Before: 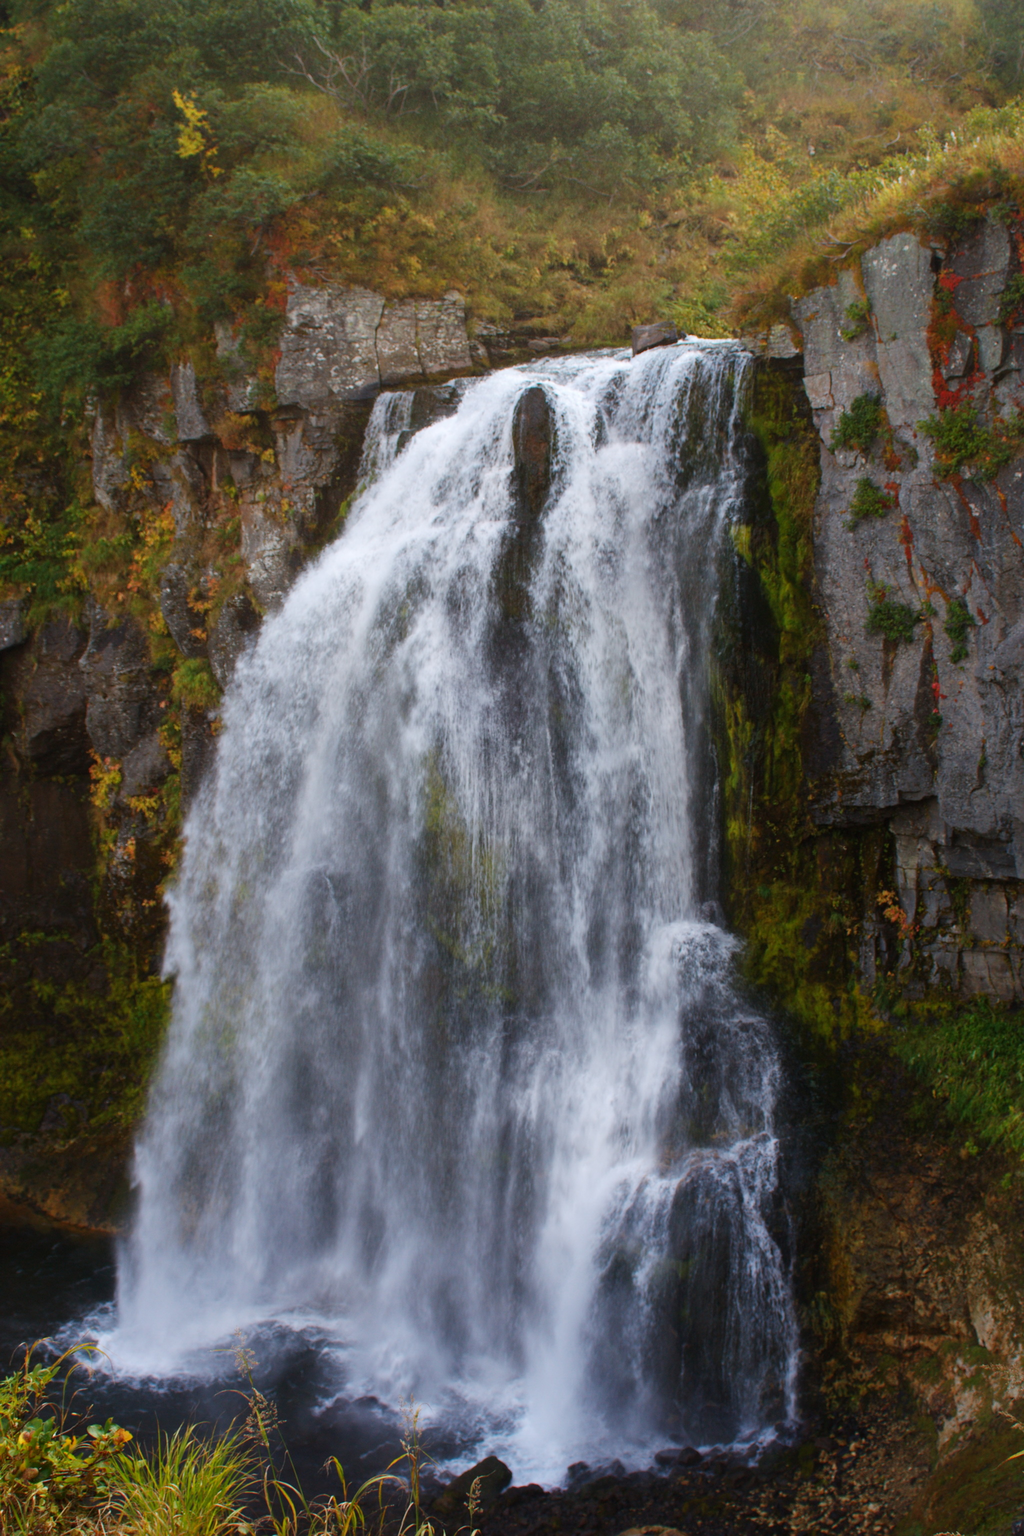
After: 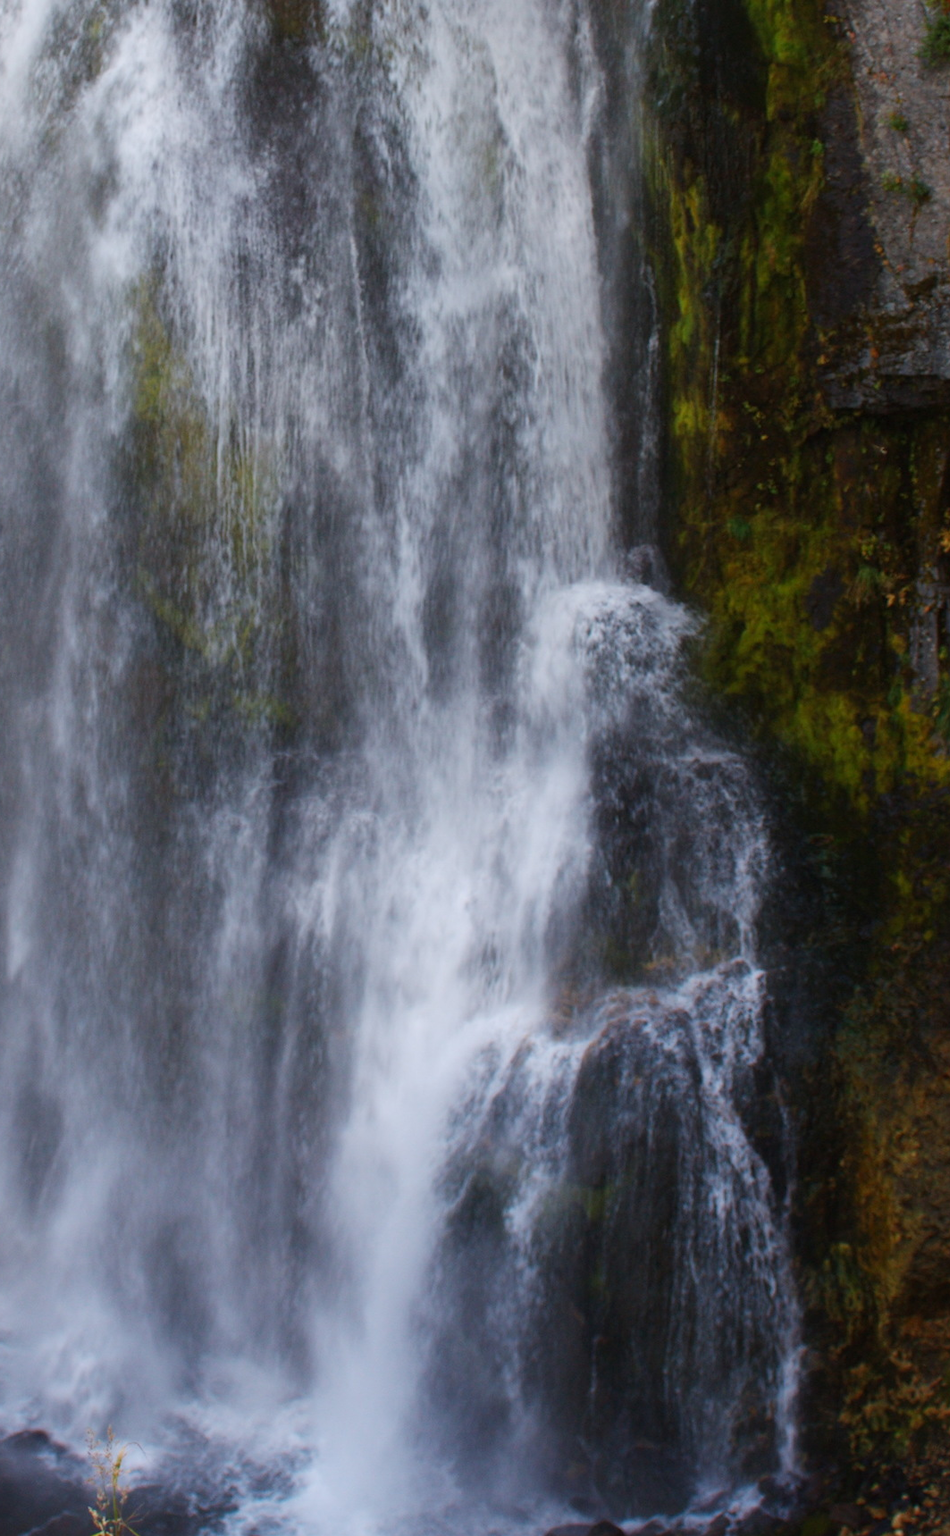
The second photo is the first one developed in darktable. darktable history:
crop: left 34.246%, top 38.81%, right 13.77%, bottom 5.213%
